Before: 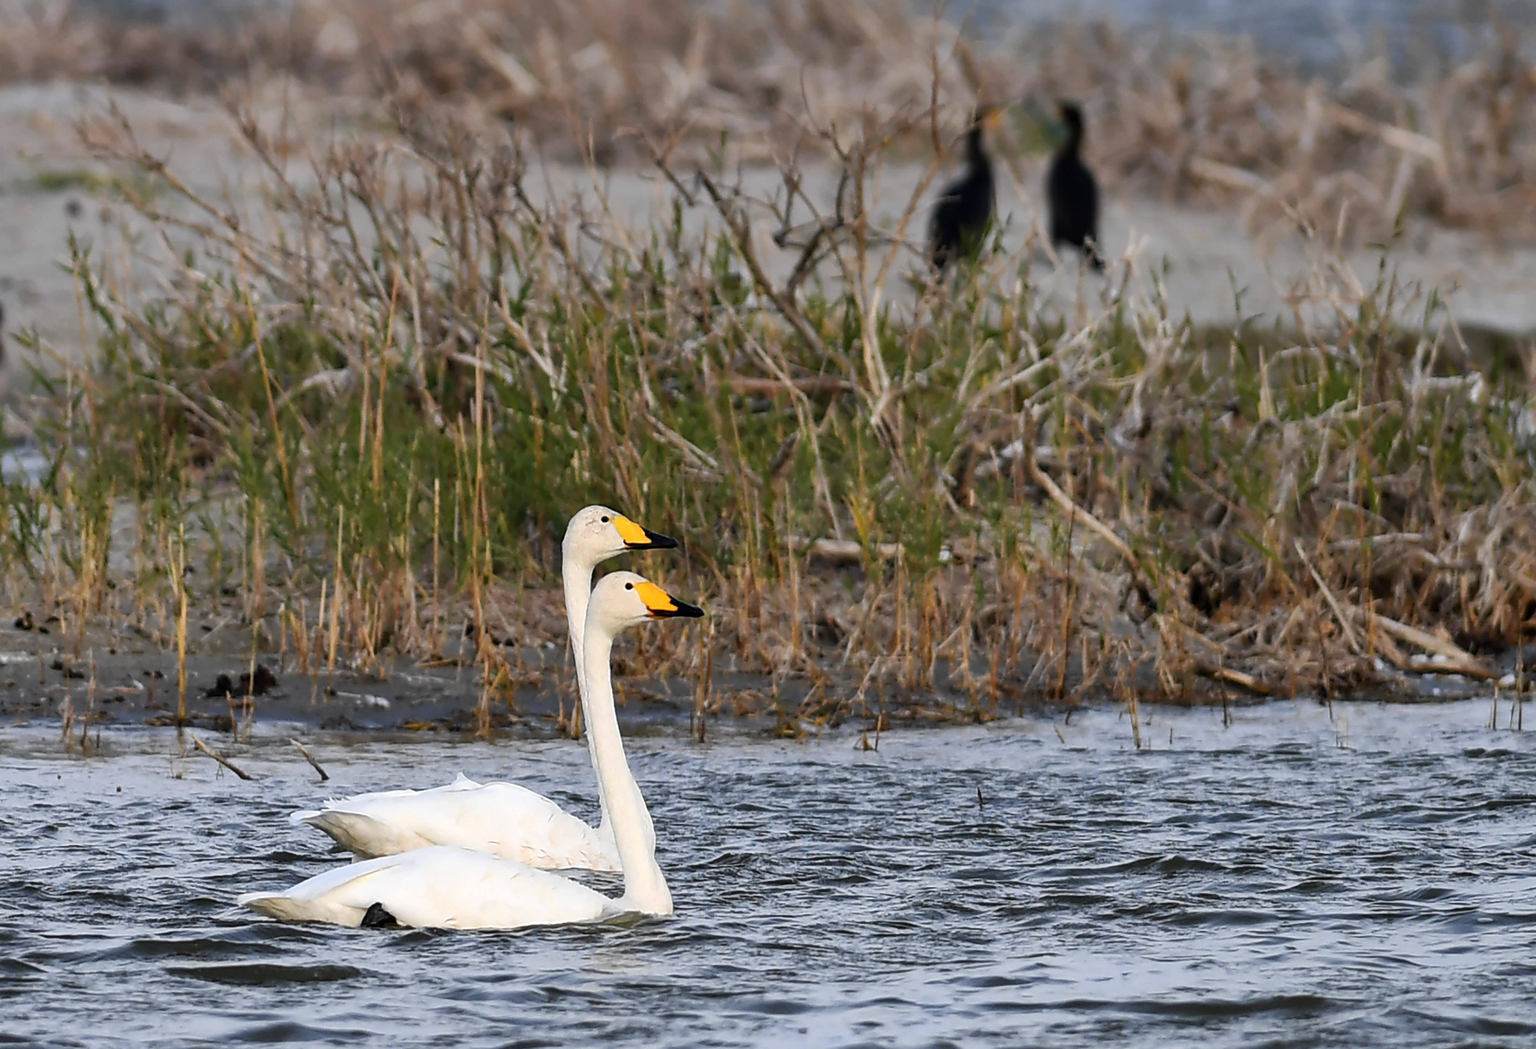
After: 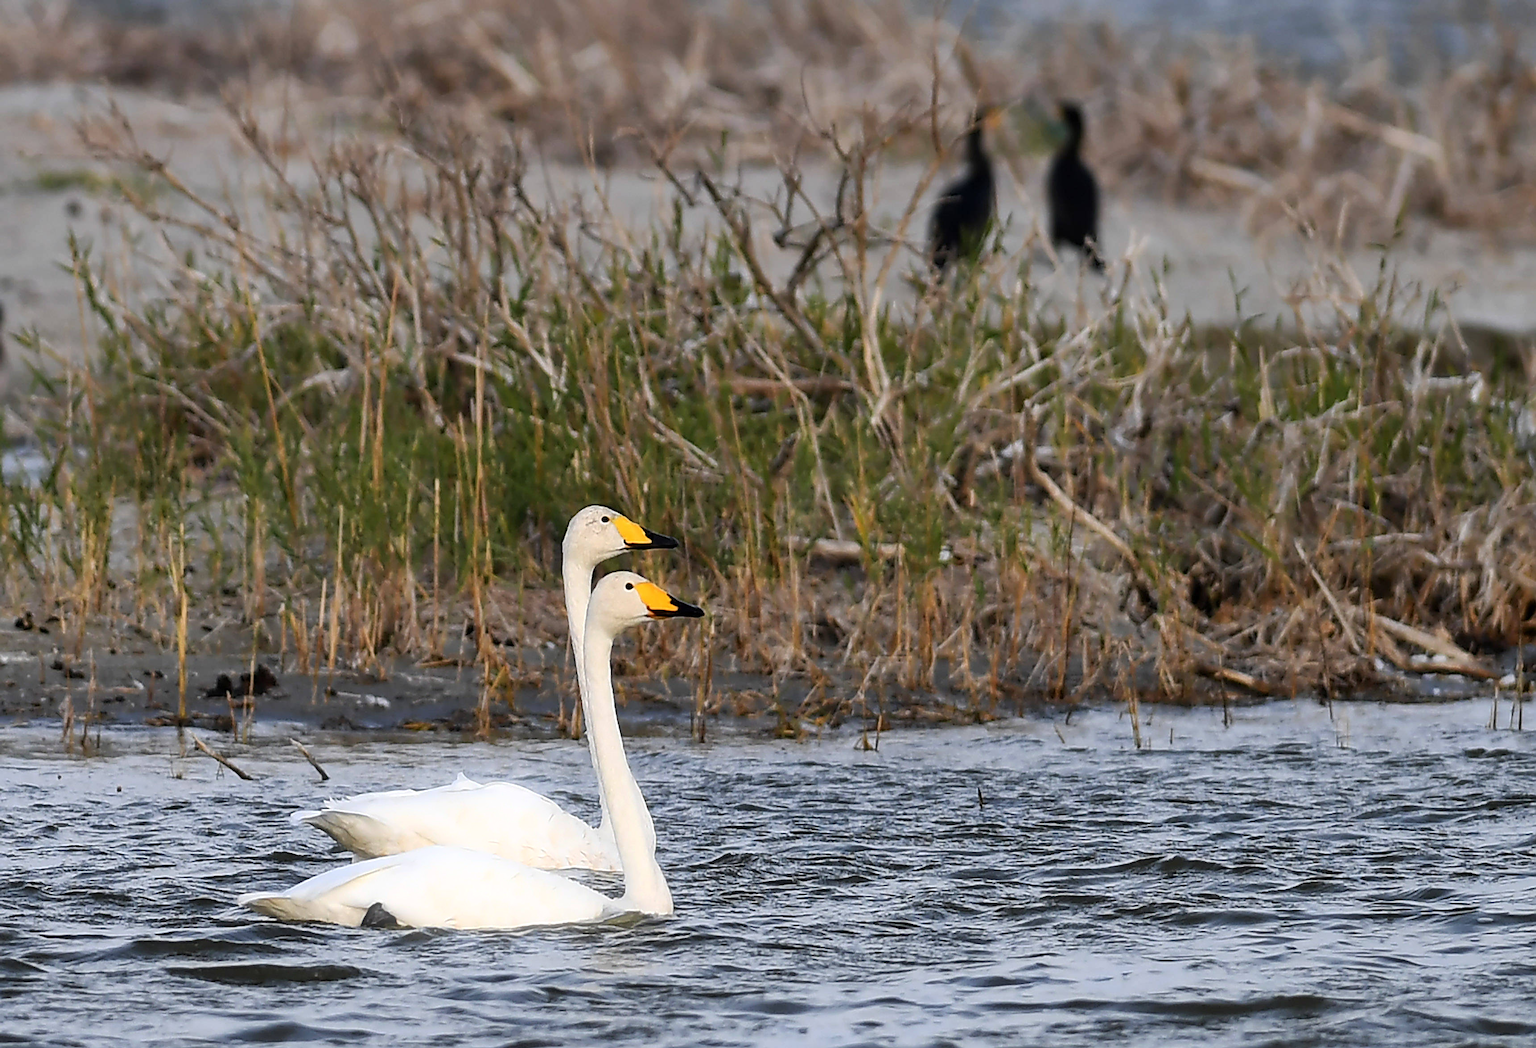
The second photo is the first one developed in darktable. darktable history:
sharpen: on, module defaults
bloom: size 13.65%, threshold 98.39%, strength 4.82%
